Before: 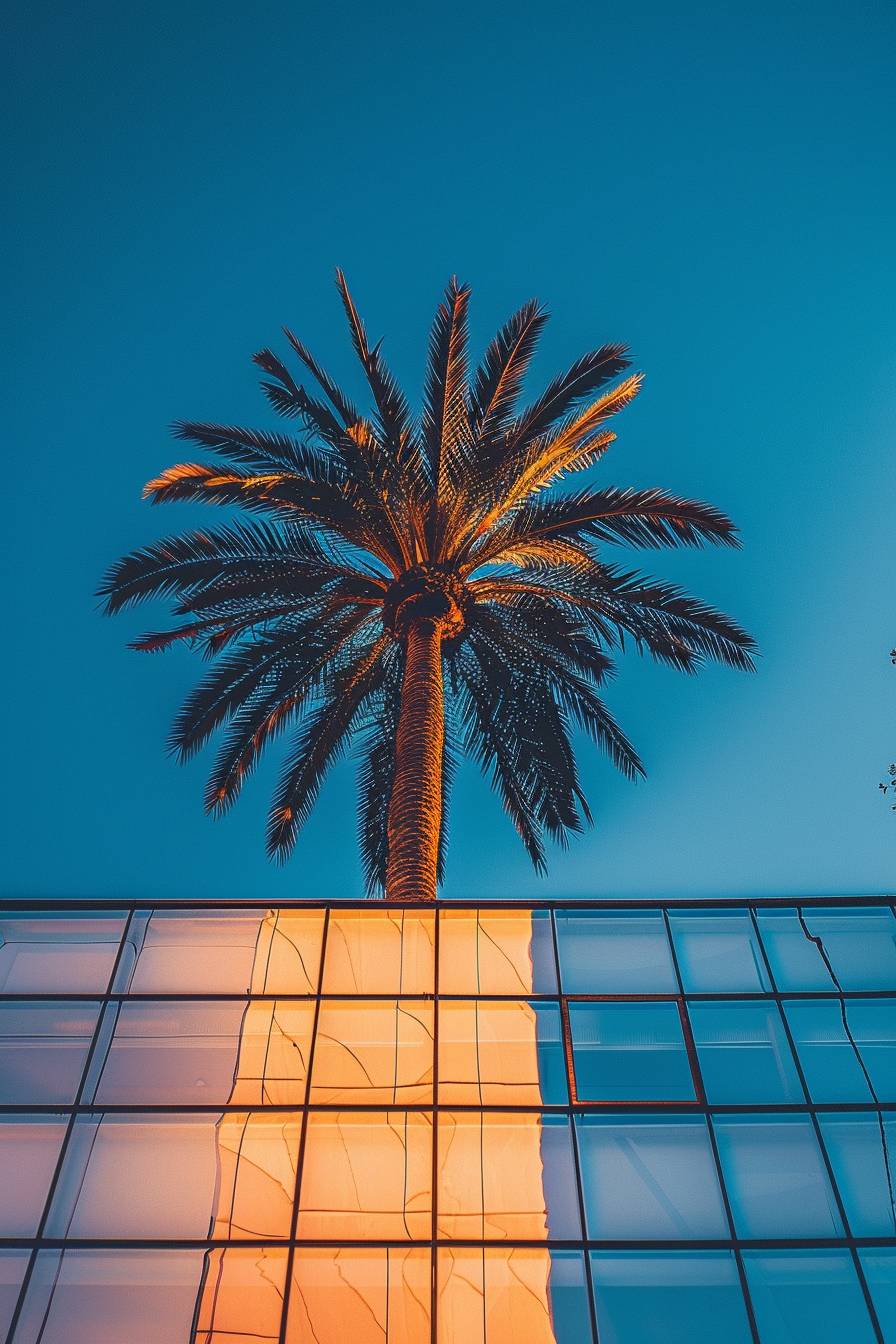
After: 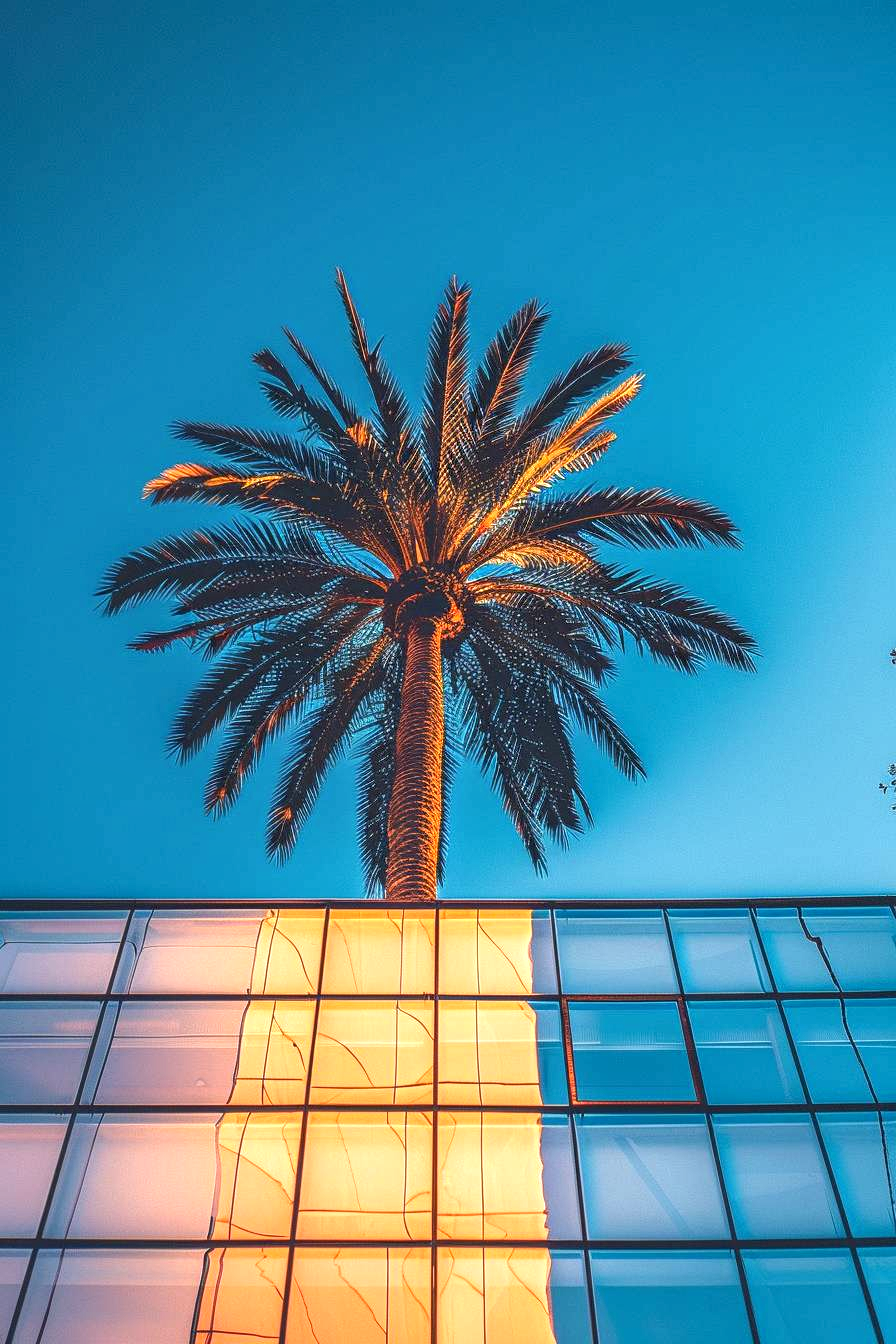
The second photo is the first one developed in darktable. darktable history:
exposure: exposure 0.742 EV, compensate exposure bias true, compensate highlight preservation false
local contrast: on, module defaults
